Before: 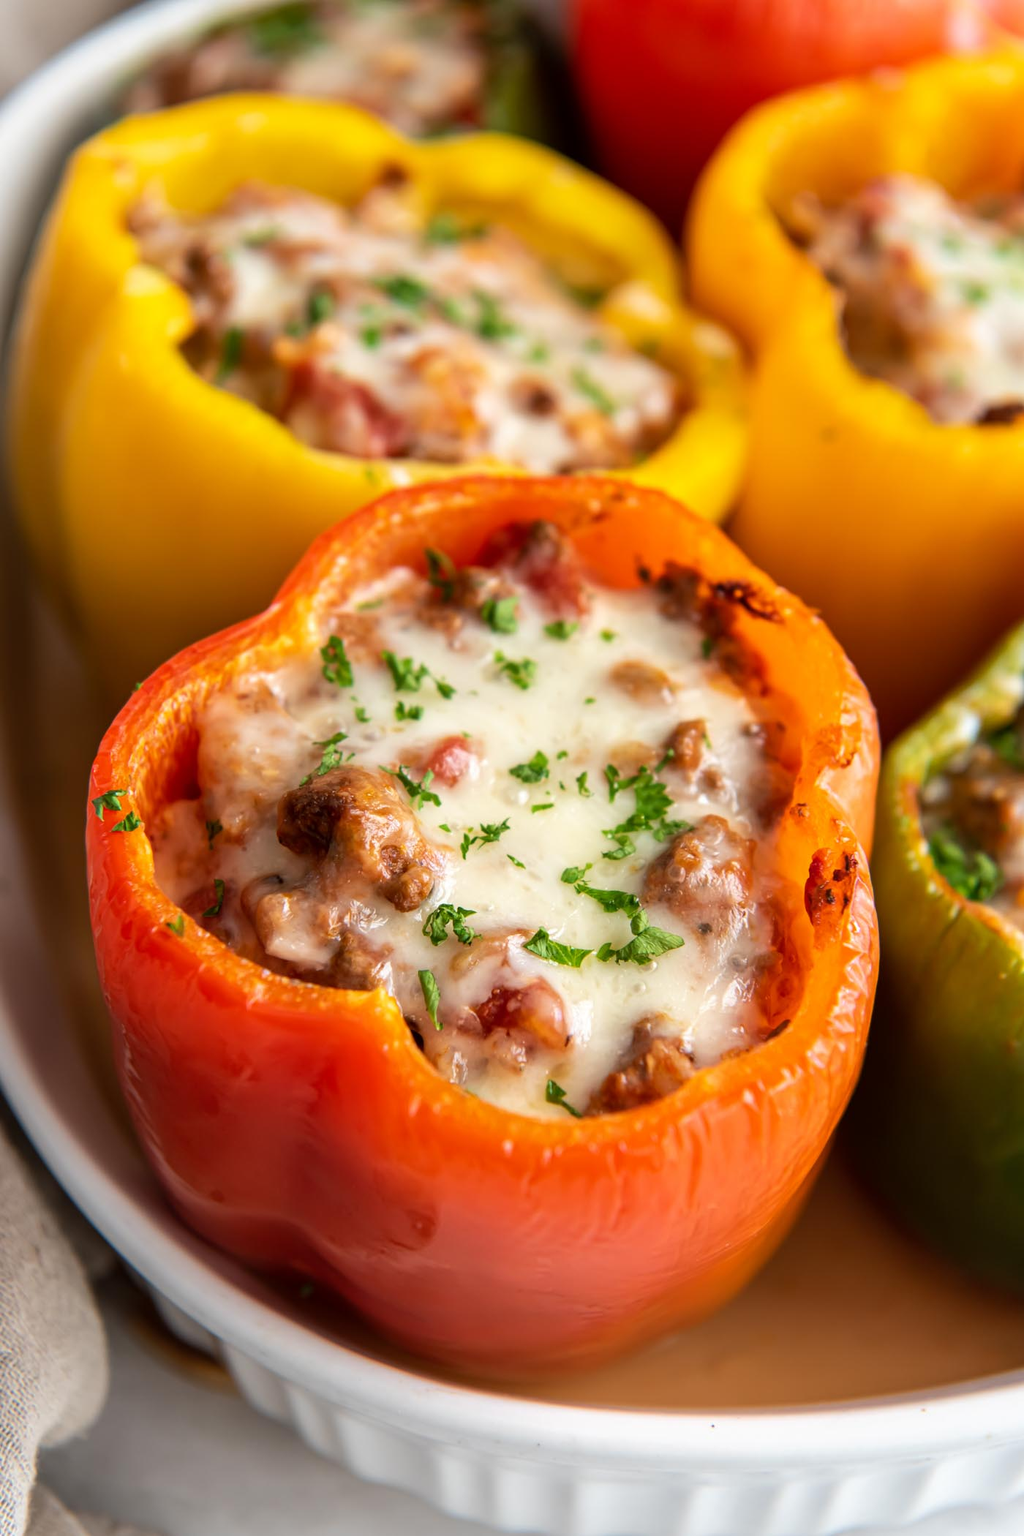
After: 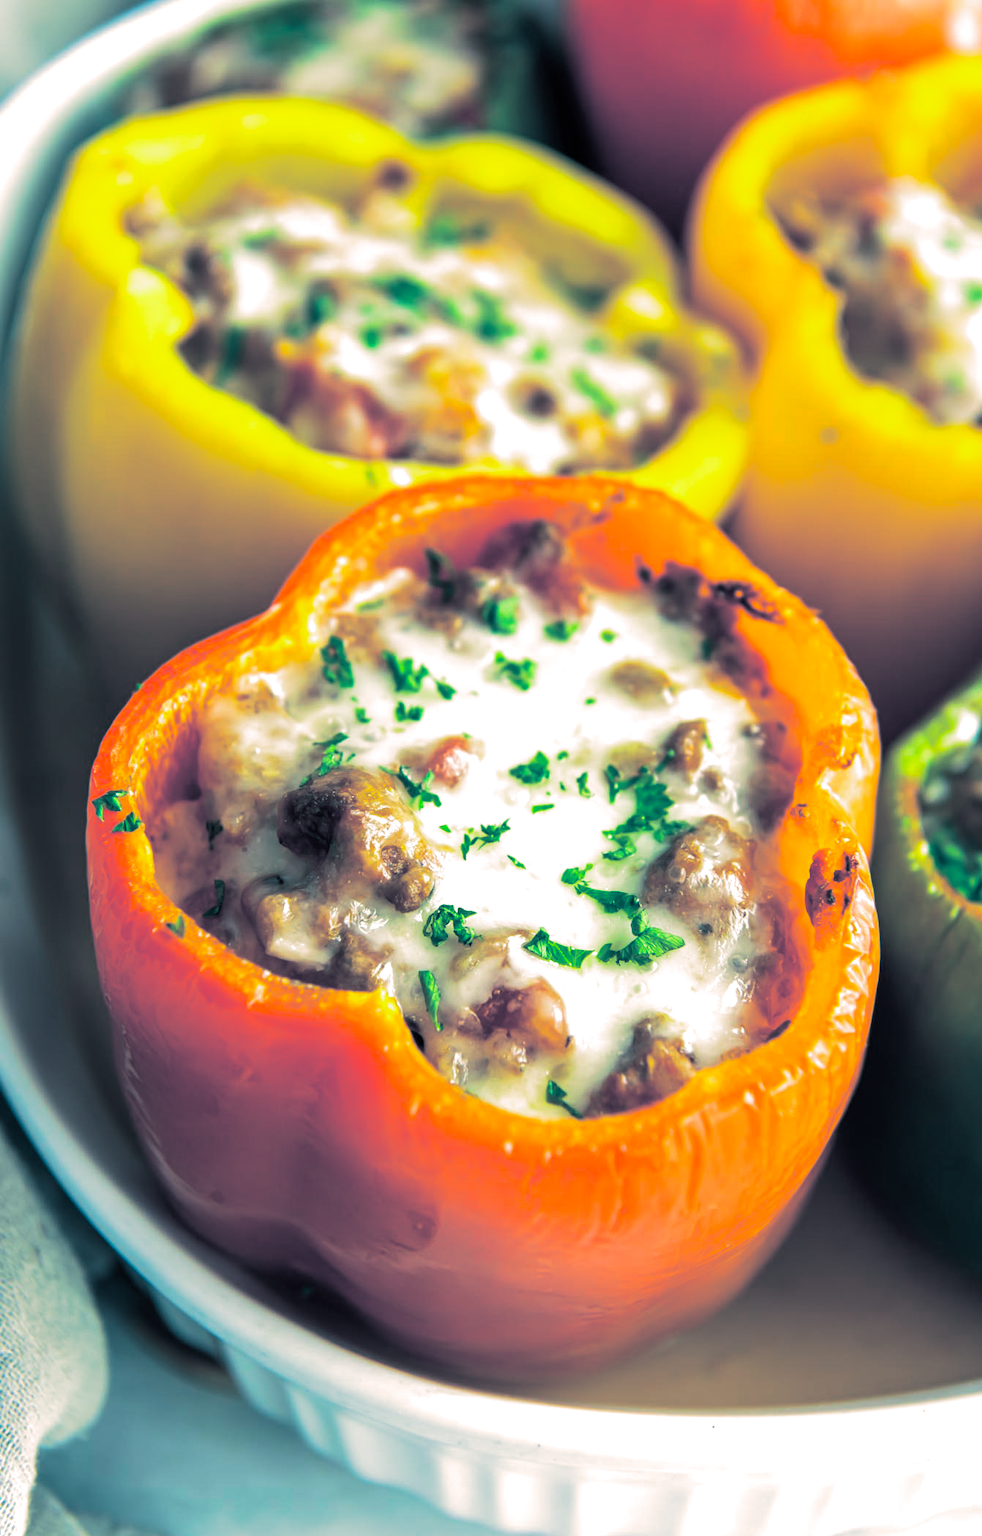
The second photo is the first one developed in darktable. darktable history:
exposure: black level correction 0.001, exposure 0.5 EV, compensate exposure bias true, compensate highlight preservation false
white balance: red 0.967, blue 1.049
crop: right 4.126%, bottom 0.031%
base curve: curves: ch0 [(0, 0) (0.74, 0.67) (1, 1)]
color balance rgb: shadows lift › chroma 11.71%, shadows lift › hue 133.46°, power › chroma 2.15%, power › hue 166.83°, highlights gain › chroma 4%, highlights gain › hue 200.2°, perceptual saturation grading › global saturation 18.05%
split-toning: shadows › hue 226.8°, shadows › saturation 0.56, highlights › hue 28.8°, balance -40, compress 0%
contrast brightness saturation: brightness 0.09, saturation 0.19
